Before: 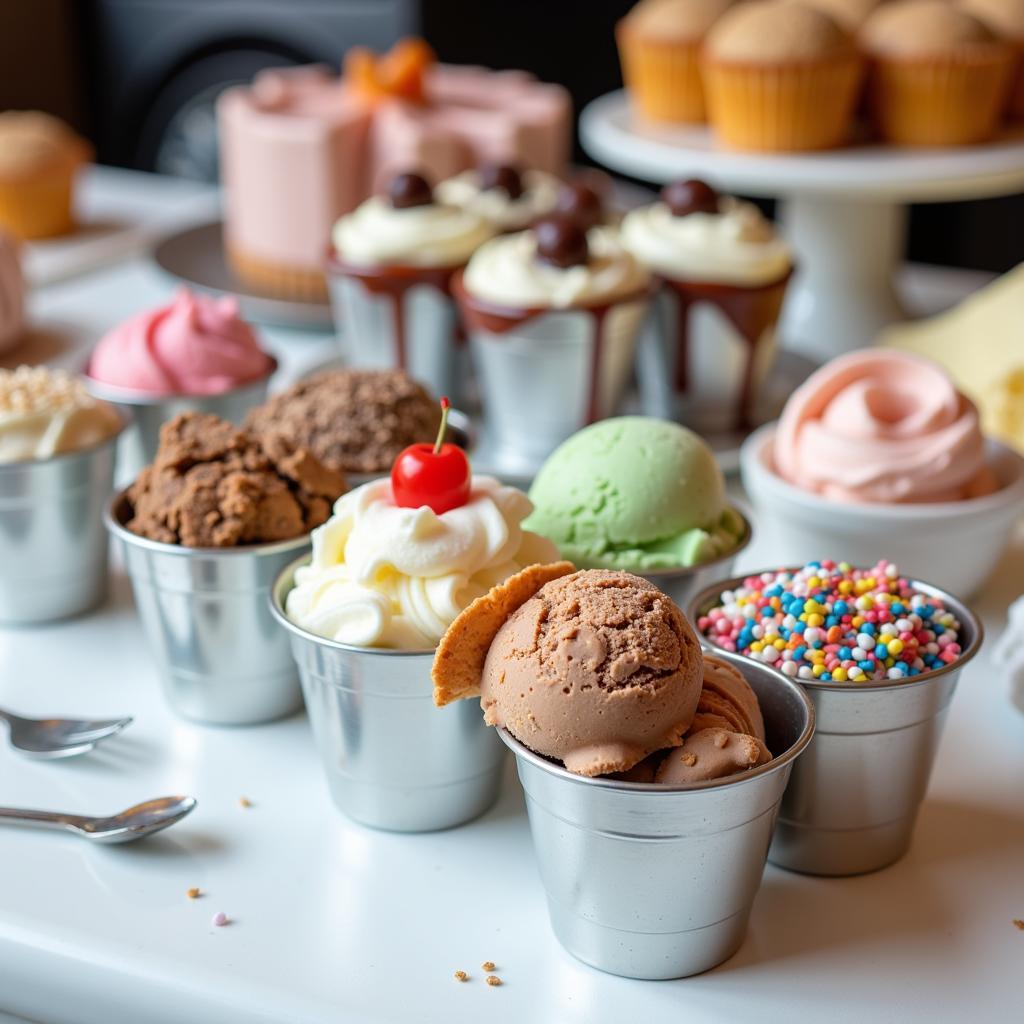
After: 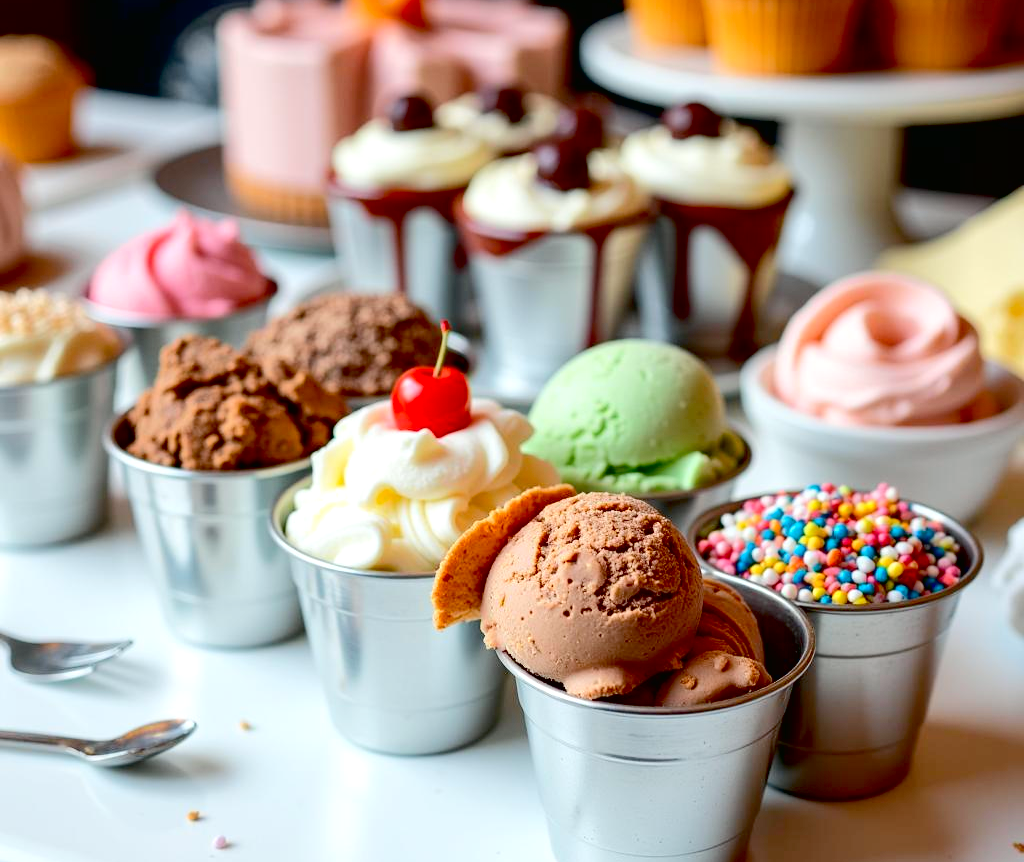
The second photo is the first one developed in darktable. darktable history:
exposure: black level correction 0.024, exposure 0.184 EV, compensate highlight preservation false
crop: top 7.561%, bottom 8.228%
tone curve: curves: ch0 [(0, 0.01) (0.037, 0.032) (0.131, 0.108) (0.275, 0.256) (0.483, 0.512) (0.61, 0.665) (0.696, 0.742) (0.792, 0.819) (0.911, 0.925) (0.997, 0.995)]; ch1 [(0, 0) (0.308, 0.29) (0.425, 0.411) (0.492, 0.488) (0.507, 0.503) (0.53, 0.532) (0.573, 0.586) (0.683, 0.702) (0.746, 0.77) (1, 1)]; ch2 [(0, 0) (0.246, 0.233) (0.36, 0.352) (0.415, 0.415) (0.485, 0.487) (0.502, 0.504) (0.525, 0.518) (0.539, 0.539) (0.587, 0.594) (0.636, 0.652) (0.711, 0.729) (0.845, 0.855) (0.998, 0.977)], color space Lab, independent channels, preserve colors none
